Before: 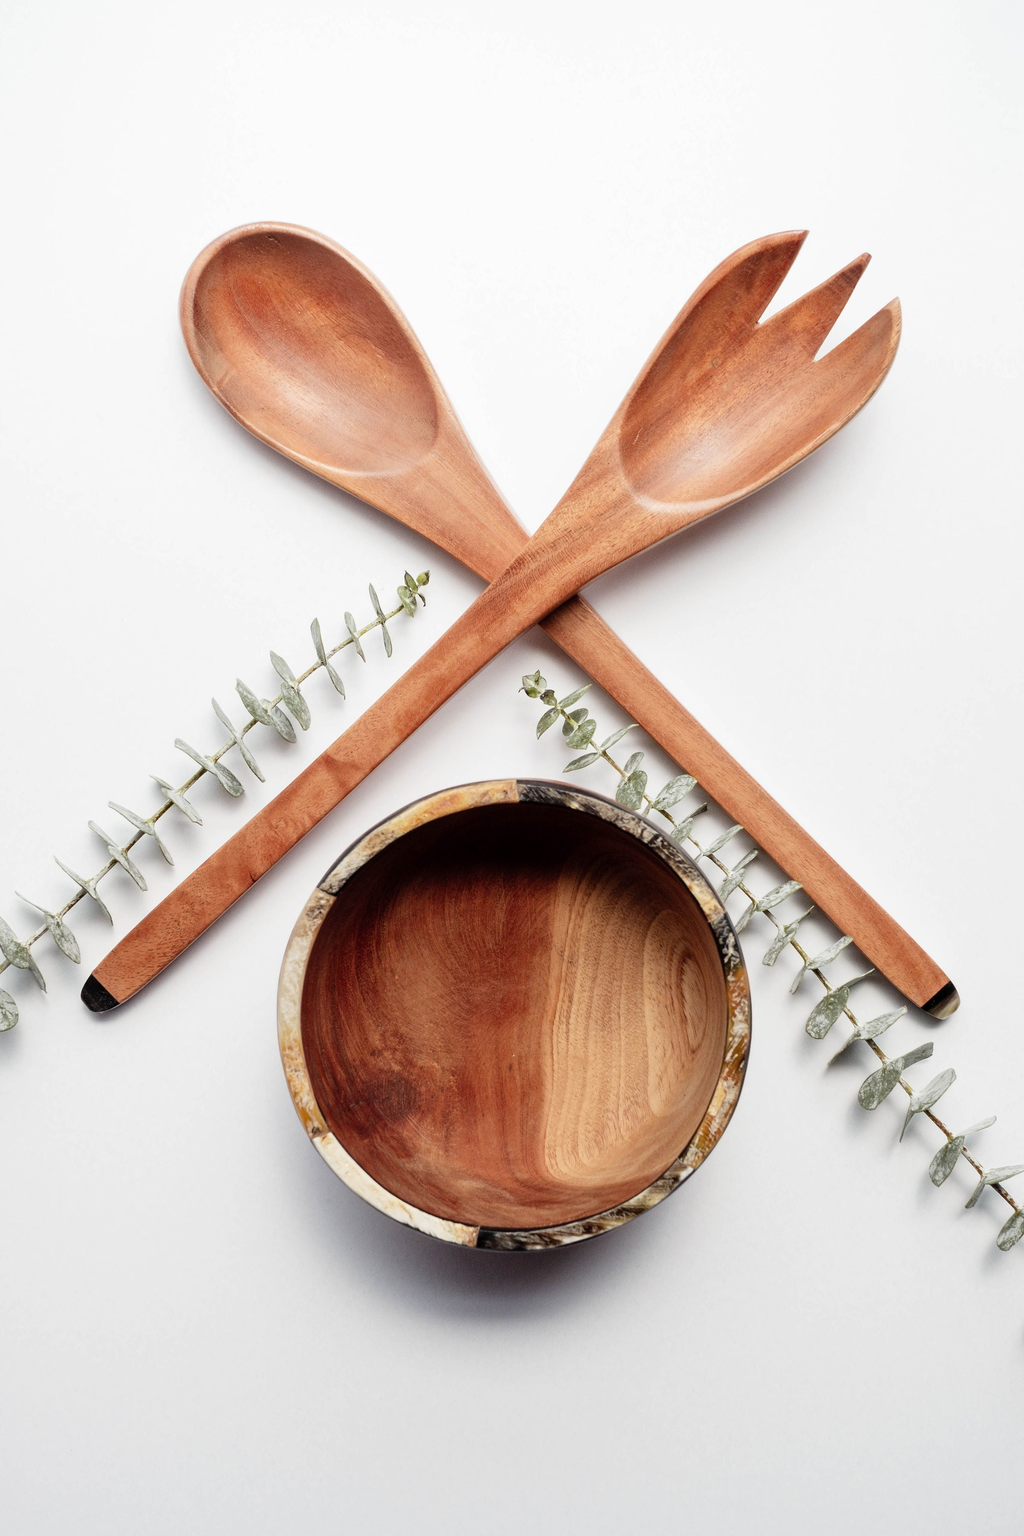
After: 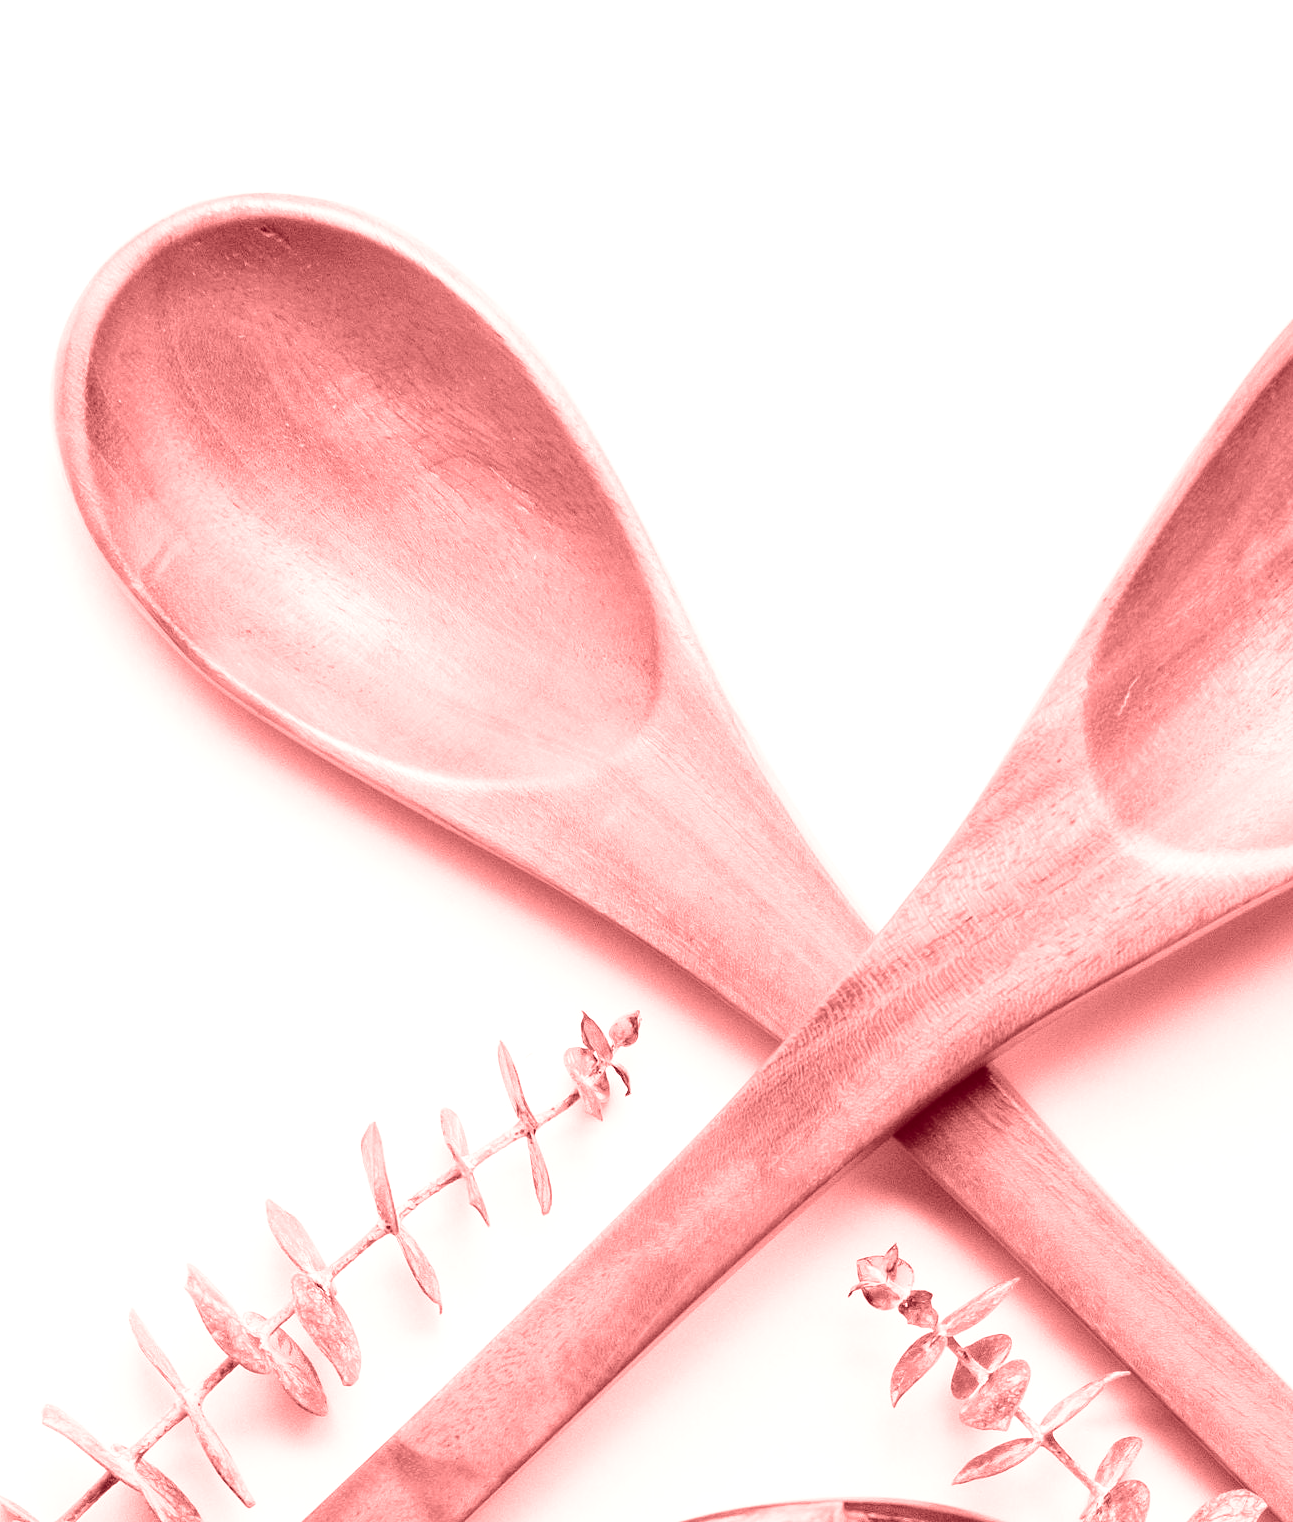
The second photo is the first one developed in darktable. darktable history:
crop: left 15.306%, top 9.065%, right 30.789%, bottom 48.638%
colorize: saturation 60%, source mix 100%
tone curve: curves: ch0 [(0, 0.01) (0.037, 0.032) (0.131, 0.108) (0.275, 0.286) (0.483, 0.517) (0.61, 0.661) (0.697, 0.768) (0.797, 0.876) (0.888, 0.952) (0.997, 0.995)]; ch1 [(0, 0) (0.312, 0.262) (0.425, 0.402) (0.5, 0.5) (0.527, 0.532) (0.556, 0.585) (0.683, 0.706) (0.746, 0.77) (1, 1)]; ch2 [(0, 0) (0.223, 0.185) (0.333, 0.284) (0.432, 0.4) (0.502, 0.502) (0.525, 0.527) (0.545, 0.564) (0.587, 0.613) (0.636, 0.654) (0.711, 0.729) (0.845, 0.855) (0.998, 0.977)], color space Lab, independent channels, preserve colors none
color correction: highlights a* -2.73, highlights b* -2.09, shadows a* 2.41, shadows b* 2.73
